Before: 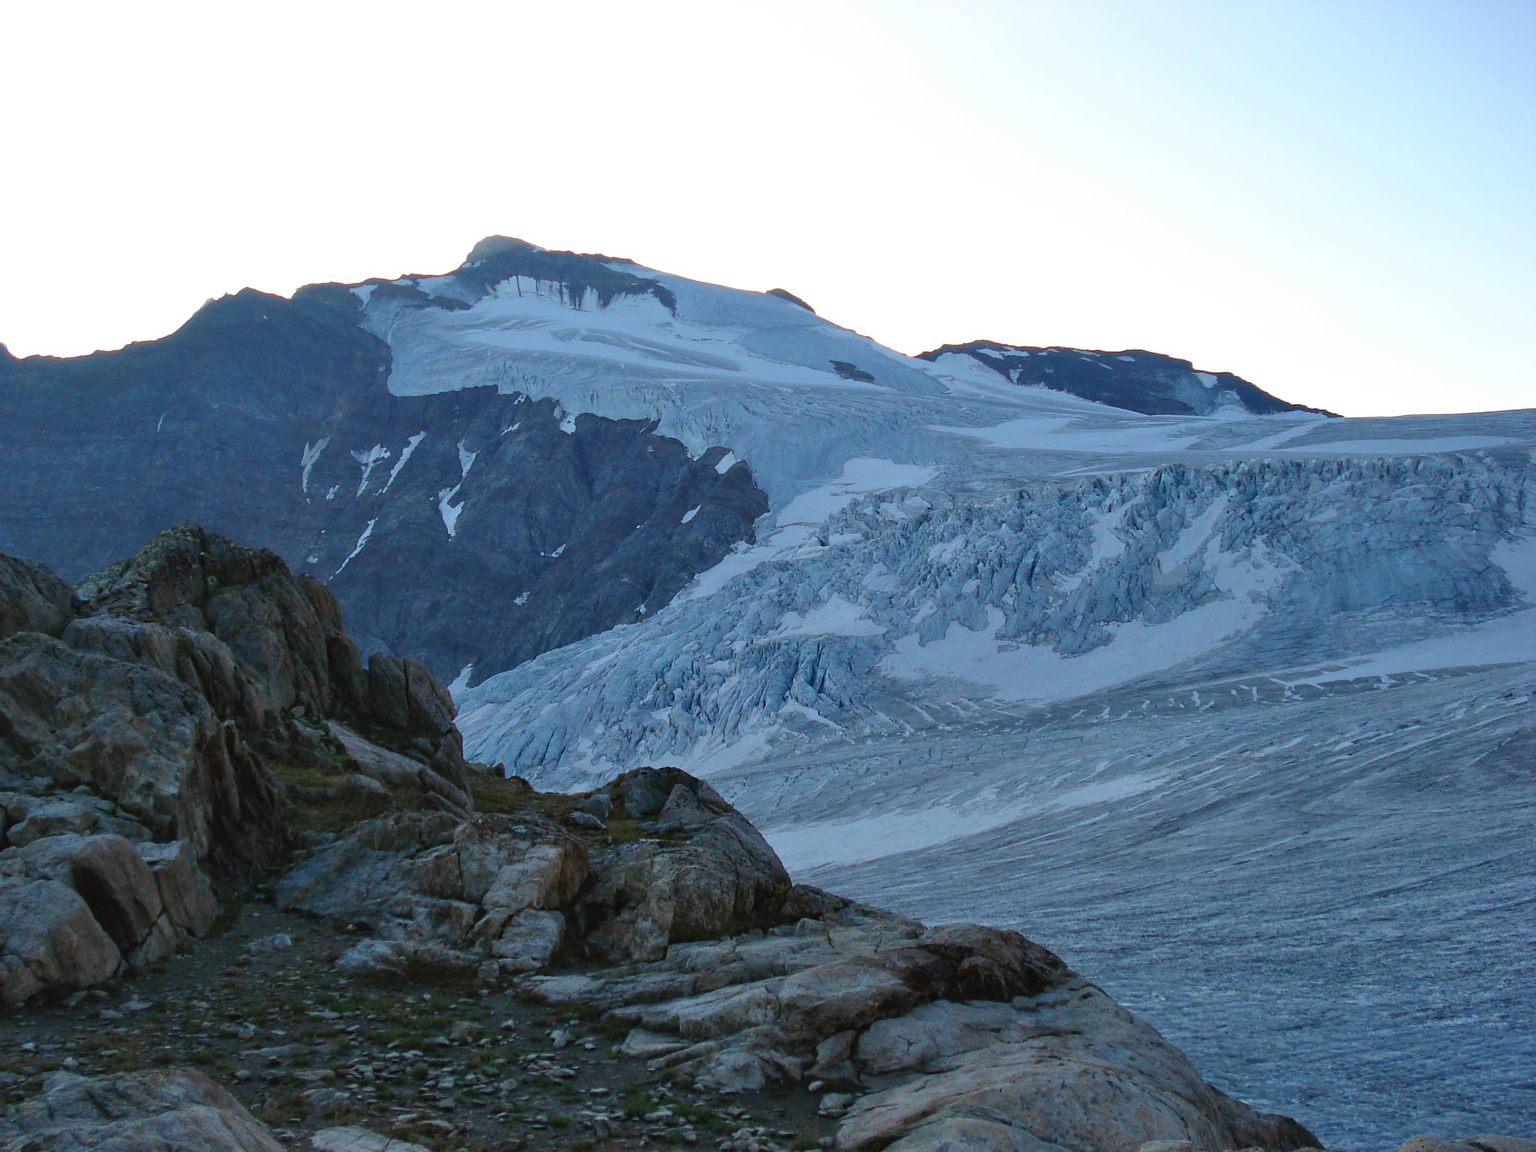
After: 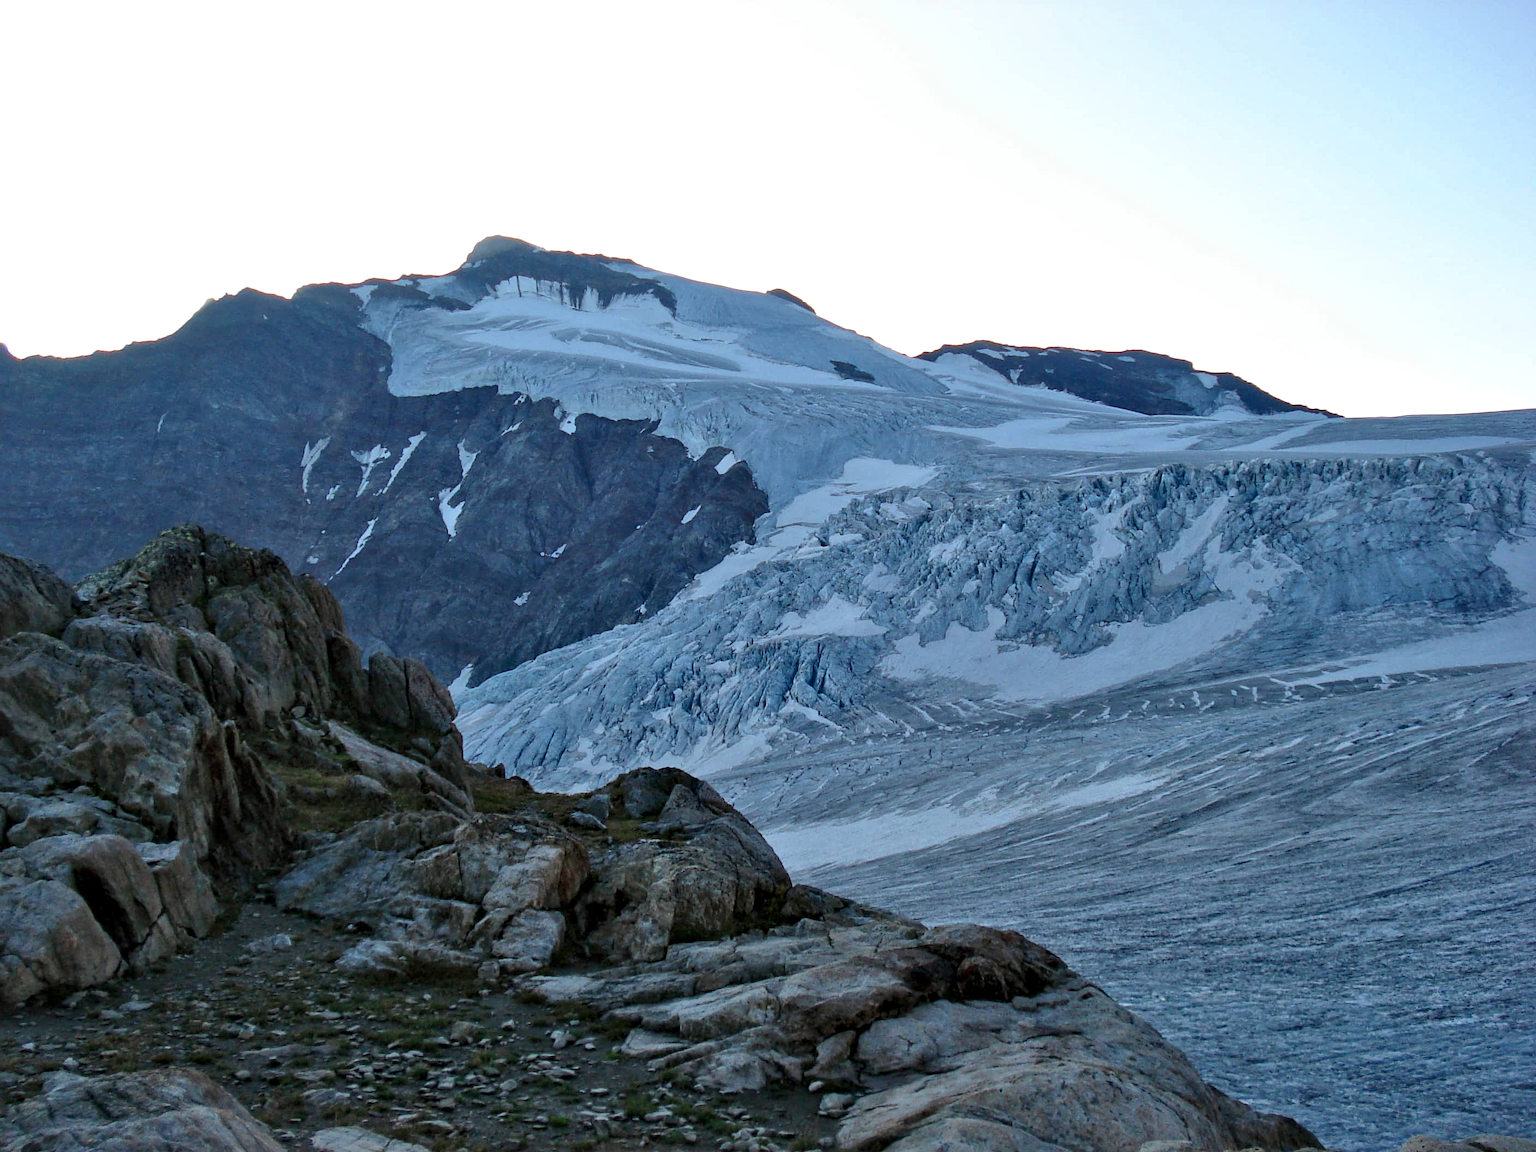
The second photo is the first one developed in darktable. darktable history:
local contrast: mode bilateral grid, contrast 25, coarseness 47, detail 152%, midtone range 0.2
